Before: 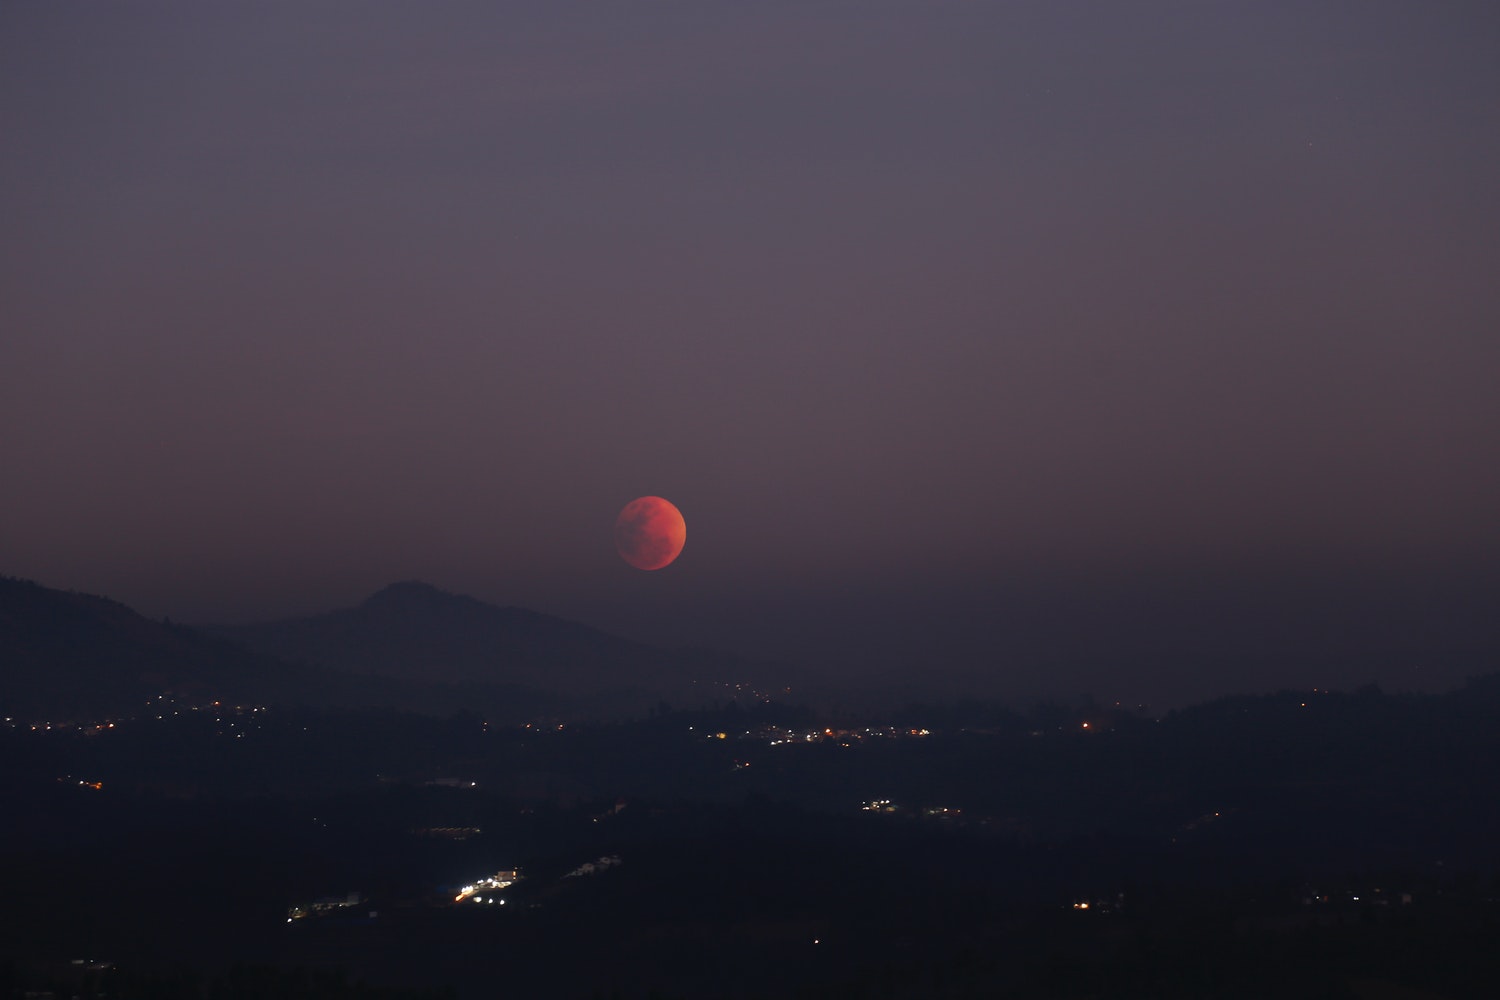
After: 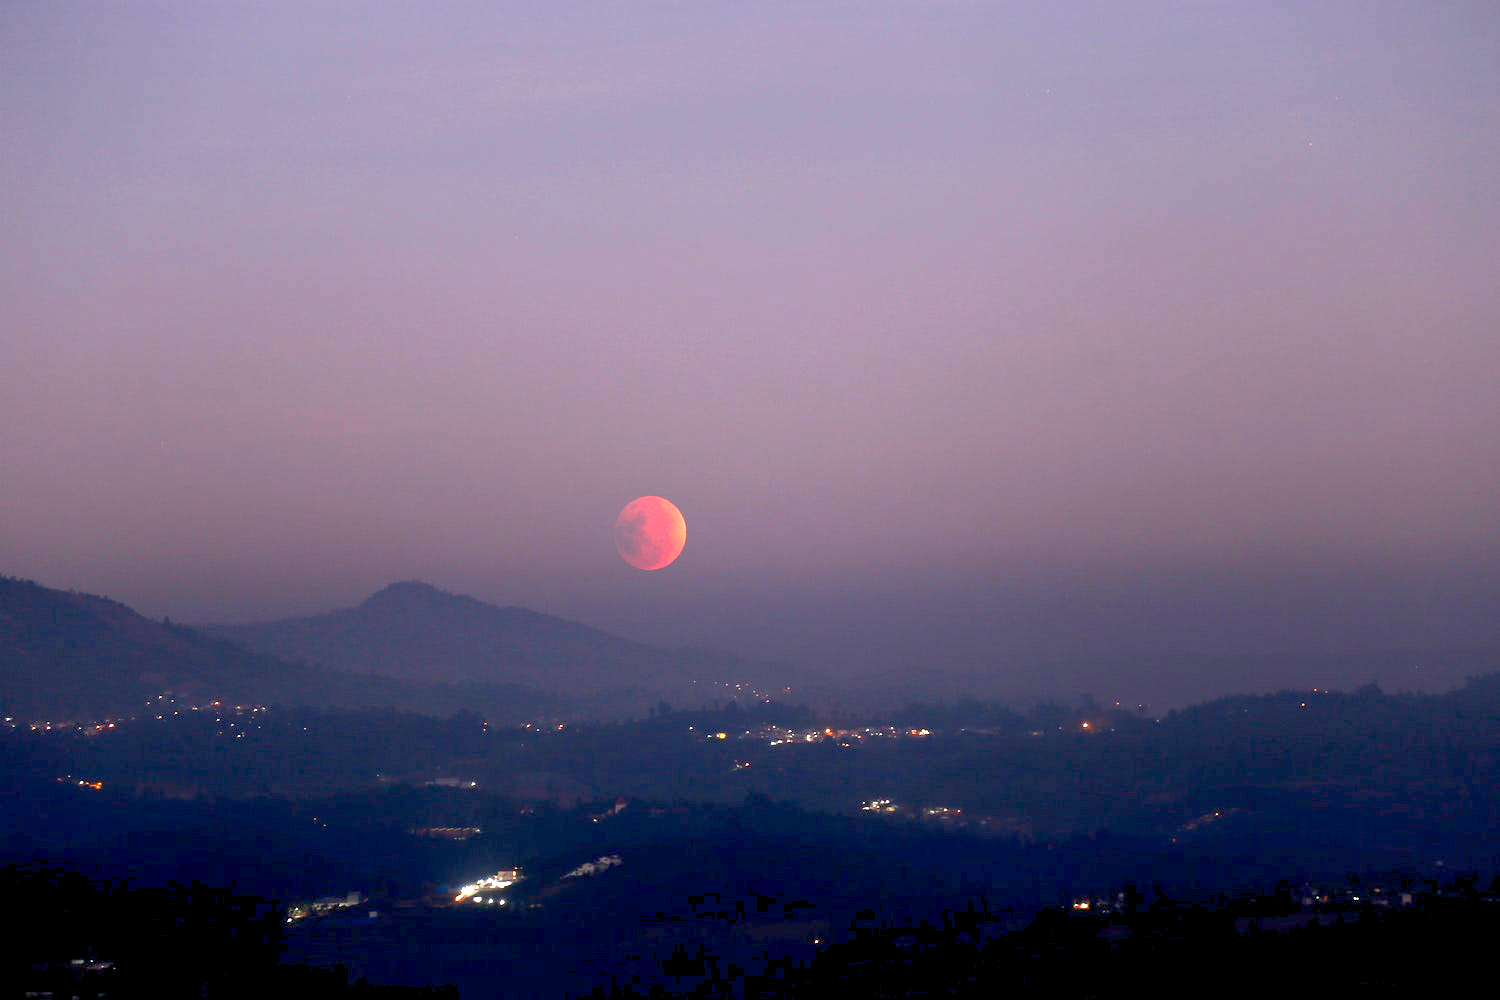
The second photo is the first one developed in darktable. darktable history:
levels: levels [0, 0.478, 1]
exposure: black level correction 0.005, exposure 2.084 EV, compensate highlight preservation false
